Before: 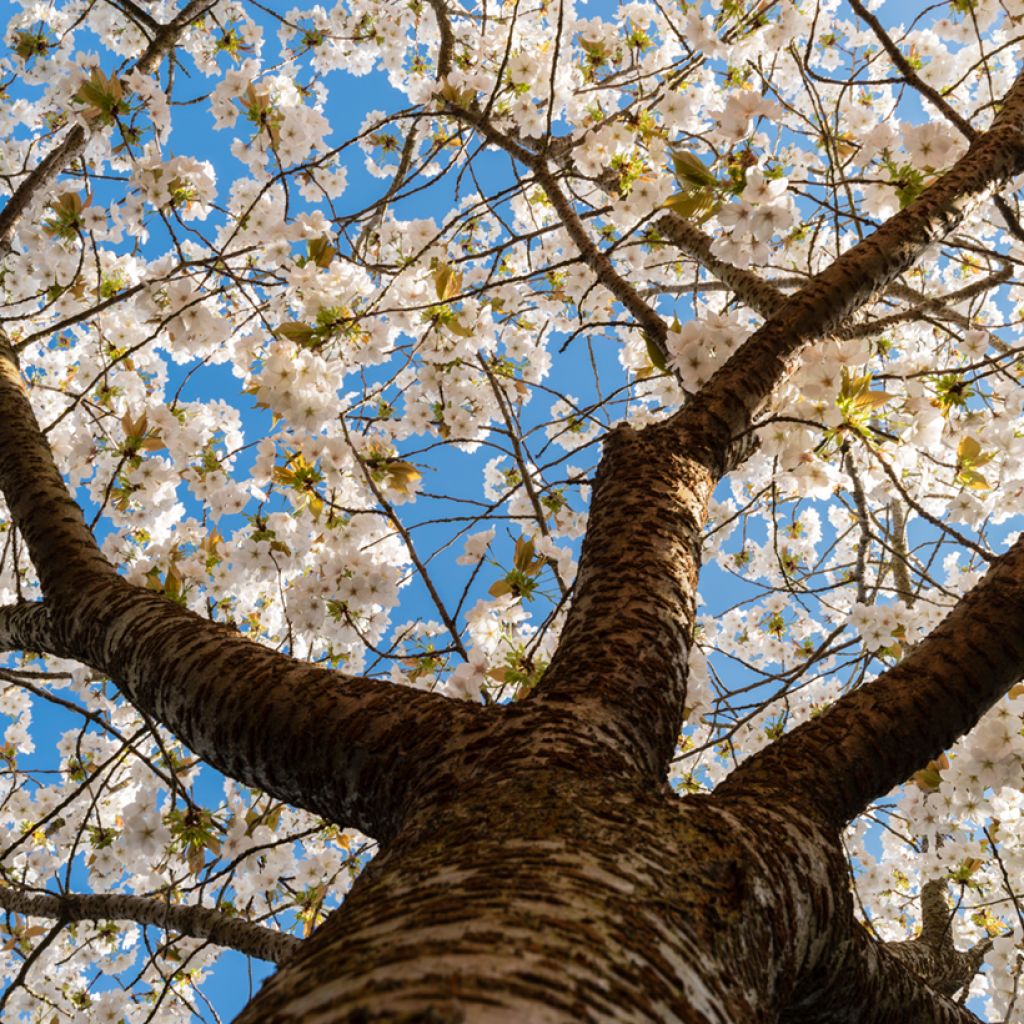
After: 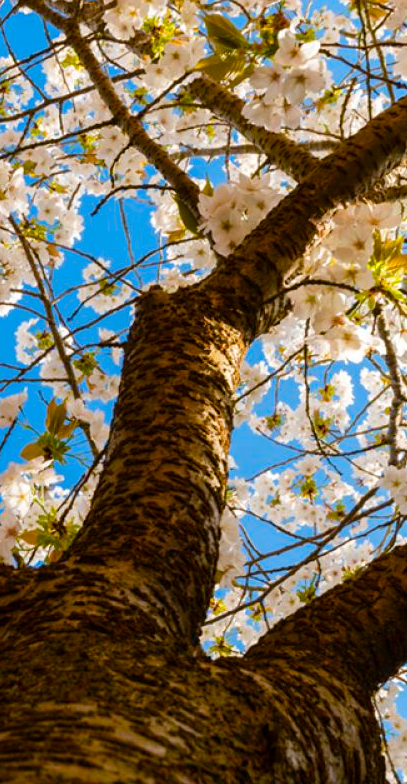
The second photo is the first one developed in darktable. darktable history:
crop: left 45.721%, top 13.393%, right 14.118%, bottom 10.01%
color balance rgb: perceptual saturation grading › global saturation 20%, perceptual saturation grading › highlights -25%, perceptual saturation grading › shadows 25%, global vibrance 50%
